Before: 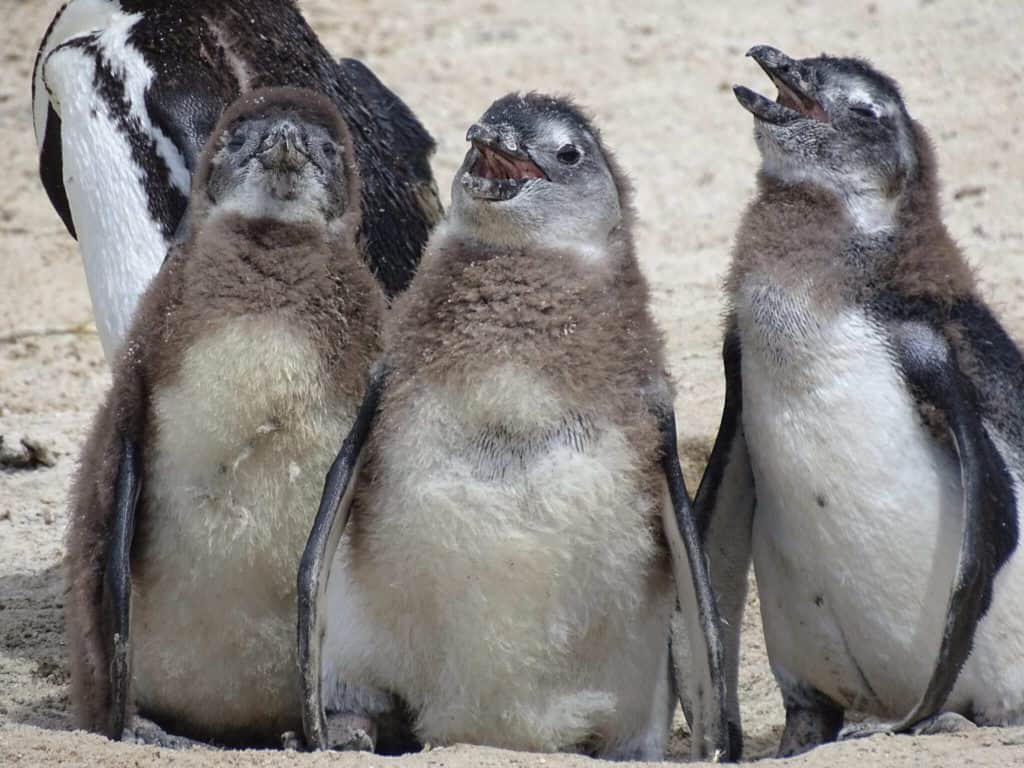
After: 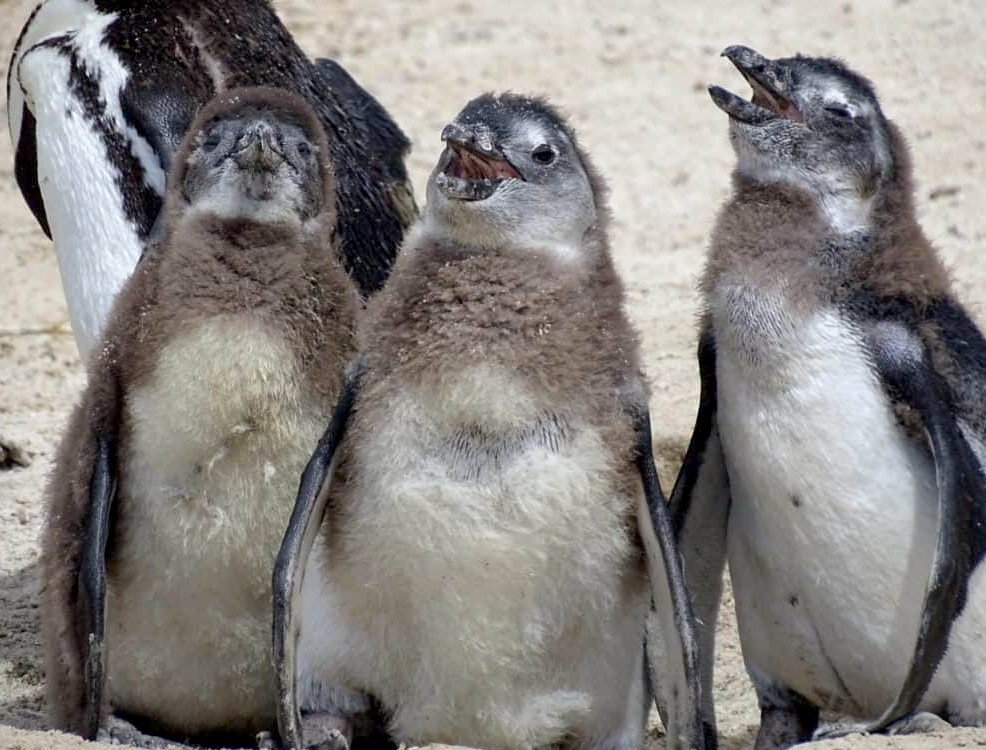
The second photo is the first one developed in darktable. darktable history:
crop and rotate: left 2.536%, right 1.107%, bottom 2.246%
exposure: black level correction 0.007, exposure 0.093 EV, compensate highlight preservation false
